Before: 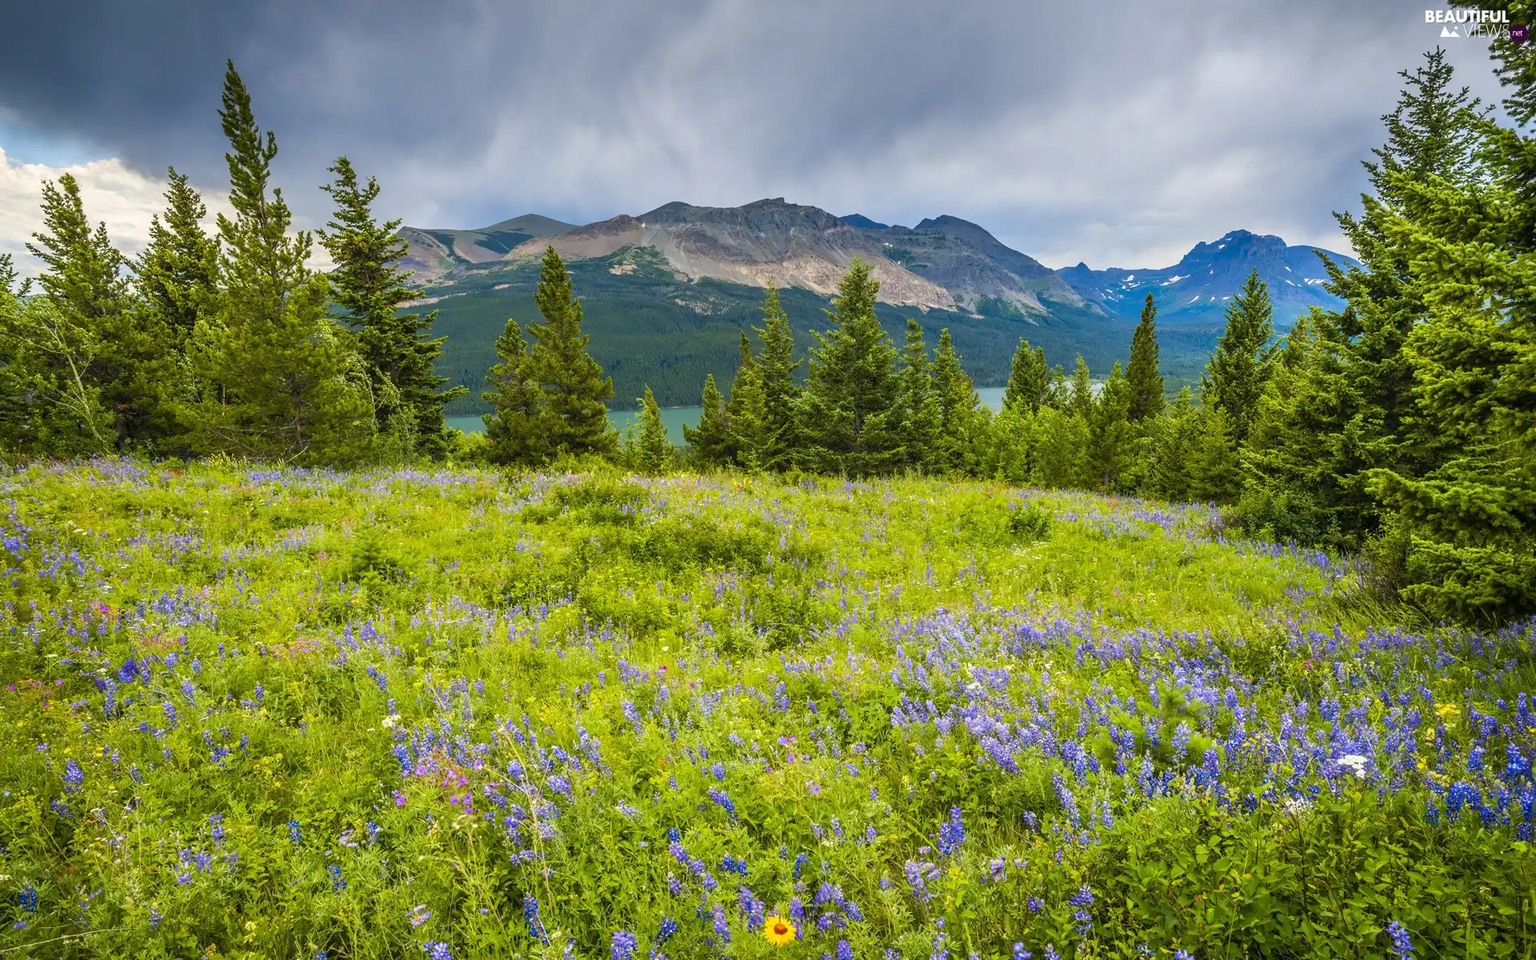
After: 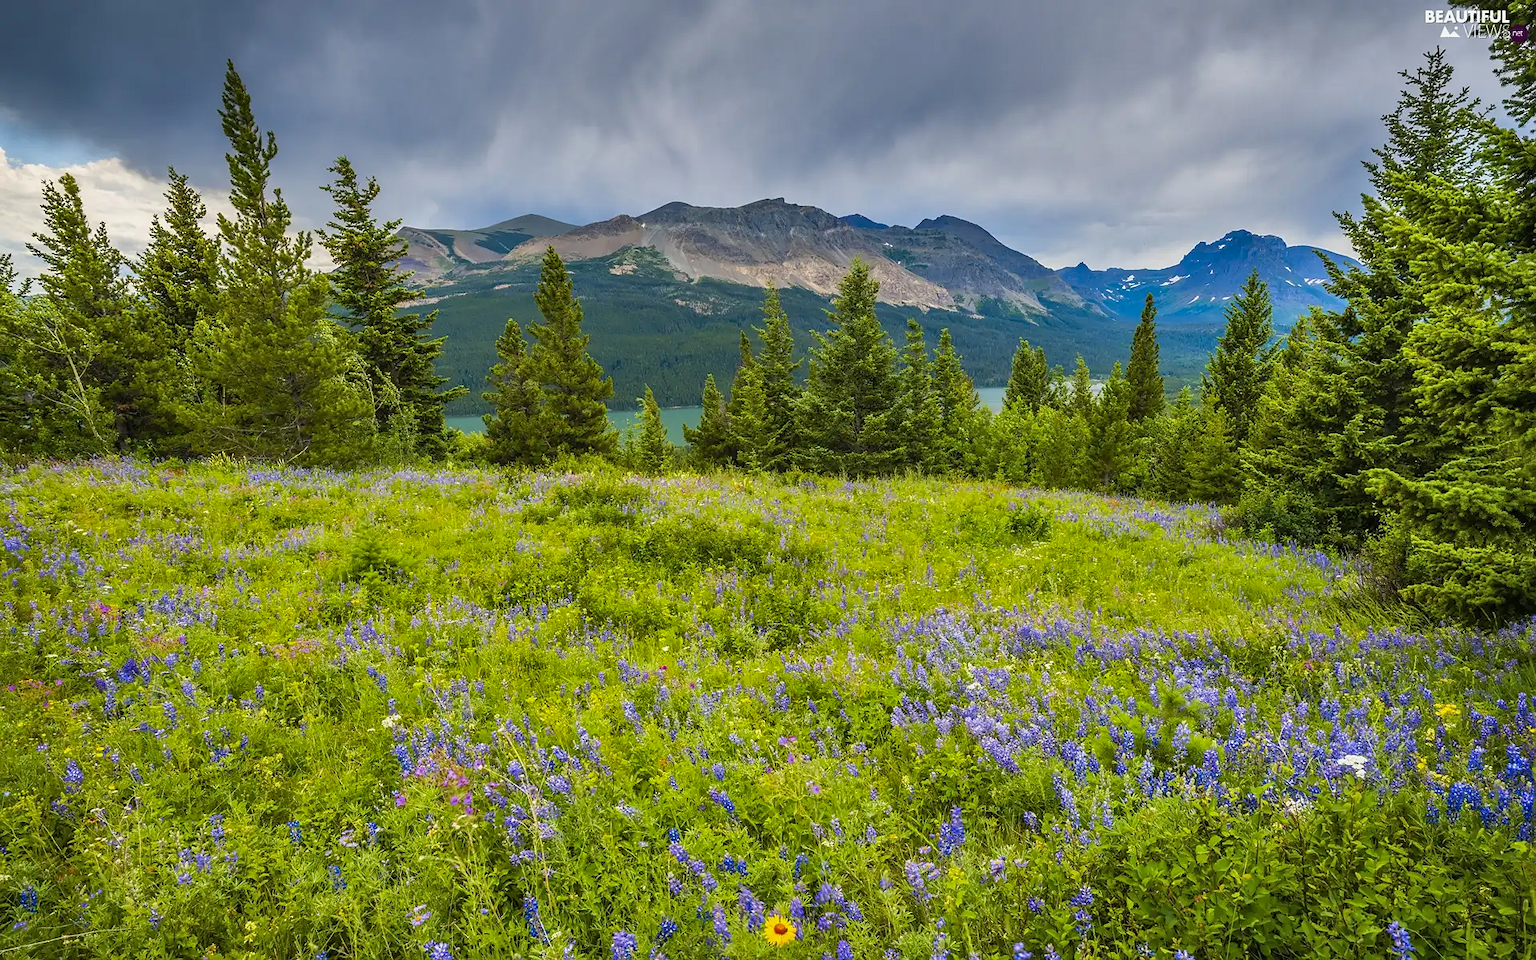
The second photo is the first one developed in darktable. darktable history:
sharpen: radius 1, threshold 1
shadows and highlights: white point adjustment -3.64, highlights -63.34, highlights color adjustment 42%, soften with gaussian
